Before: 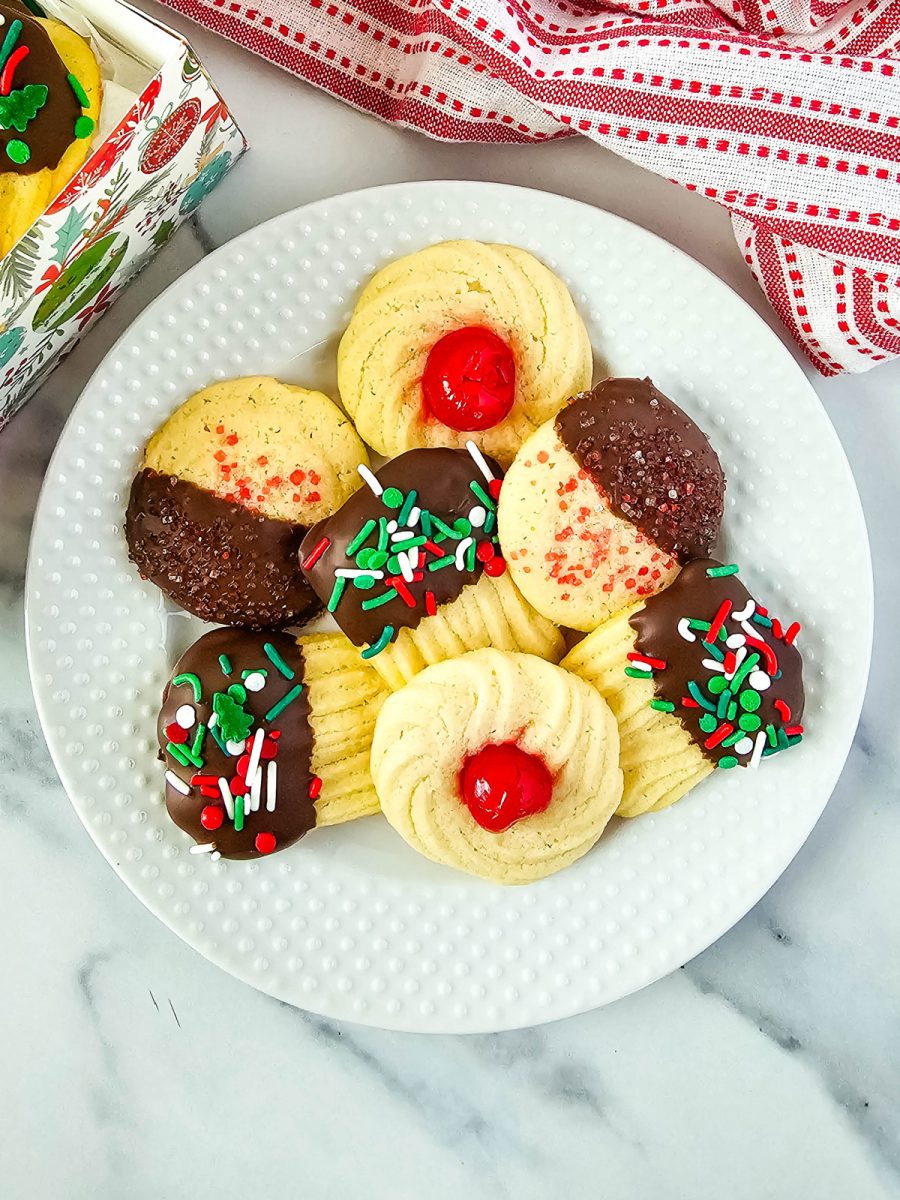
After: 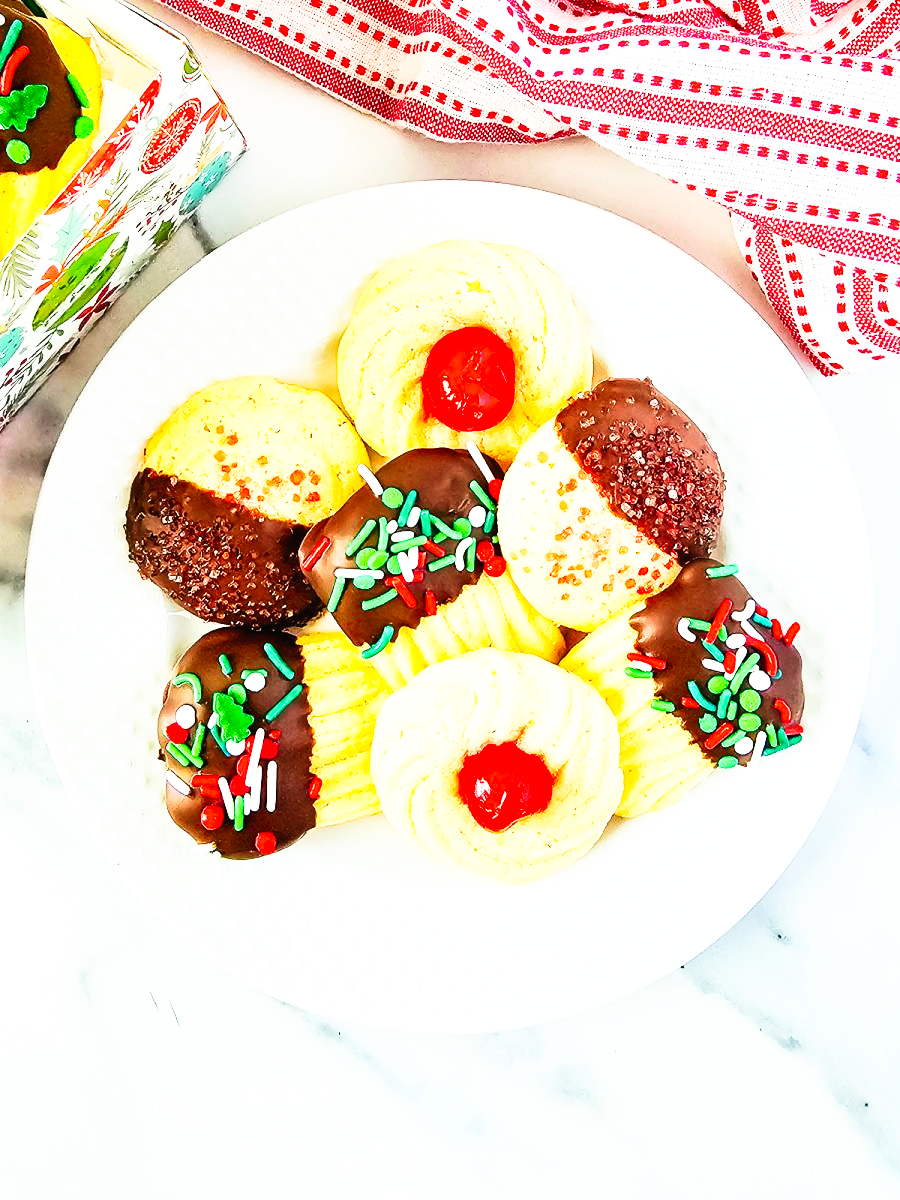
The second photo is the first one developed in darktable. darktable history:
contrast brightness saturation: contrast 0.198, brightness 0.14, saturation 0.143
base curve: curves: ch0 [(0, 0) (0.007, 0.004) (0.027, 0.03) (0.046, 0.07) (0.207, 0.54) (0.442, 0.872) (0.673, 0.972) (1, 1)], preserve colors none
